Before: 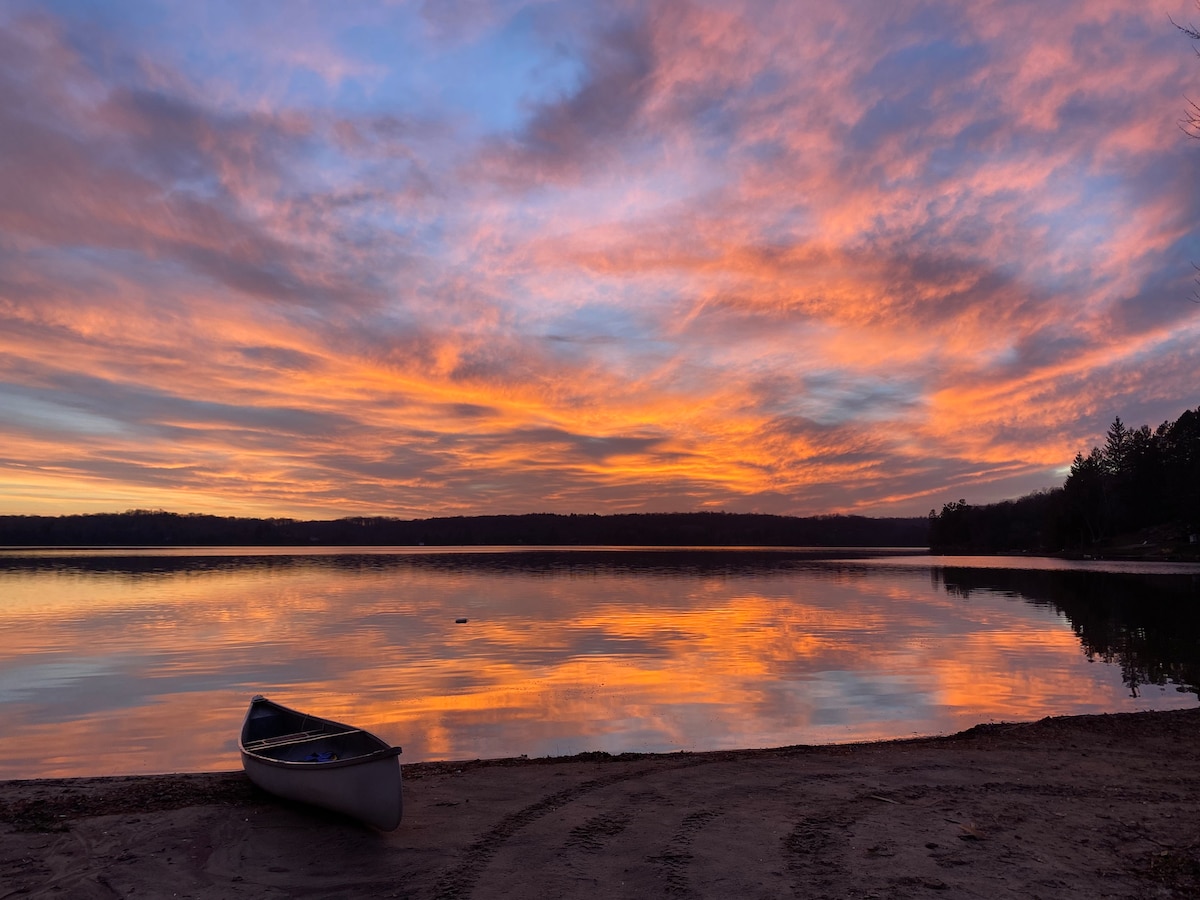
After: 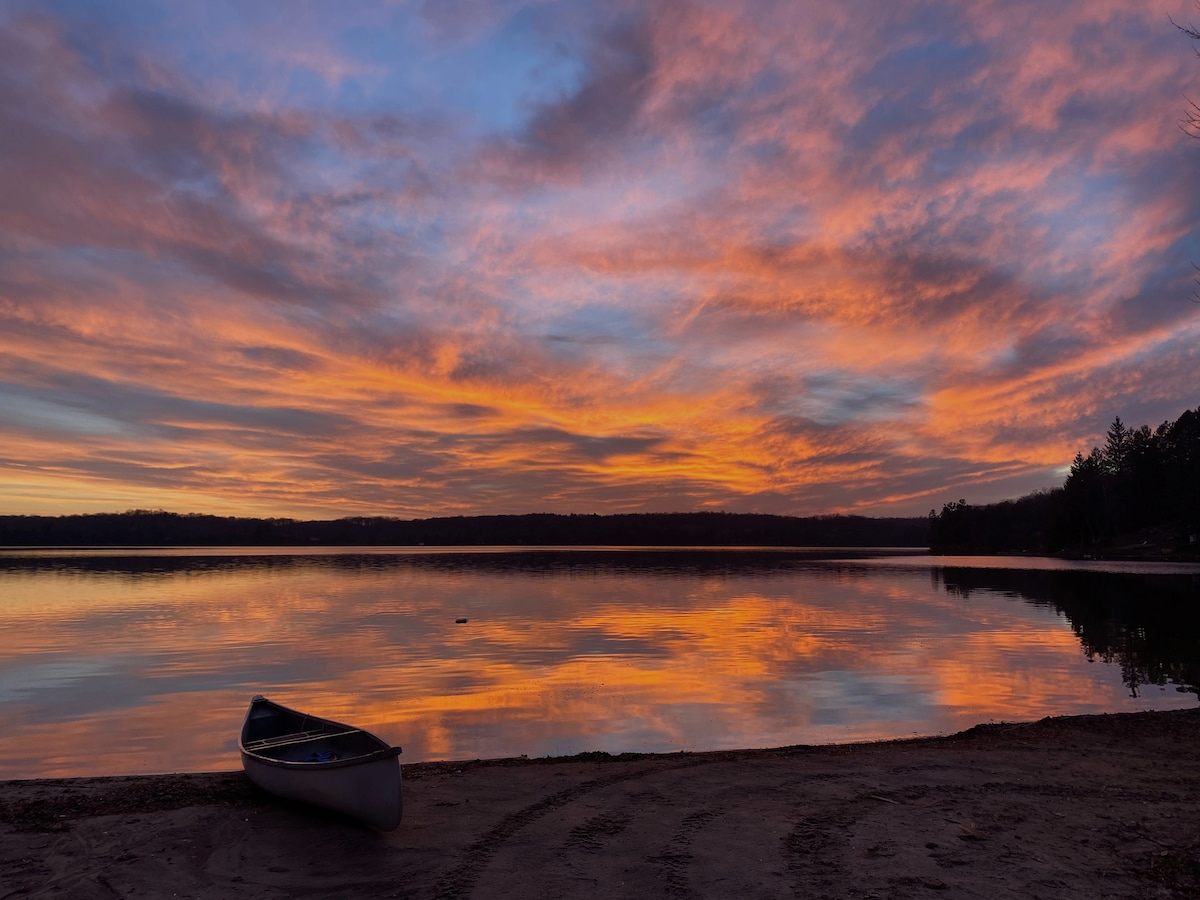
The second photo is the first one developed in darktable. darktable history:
exposure: exposure -0.488 EV, compensate highlight preservation false
